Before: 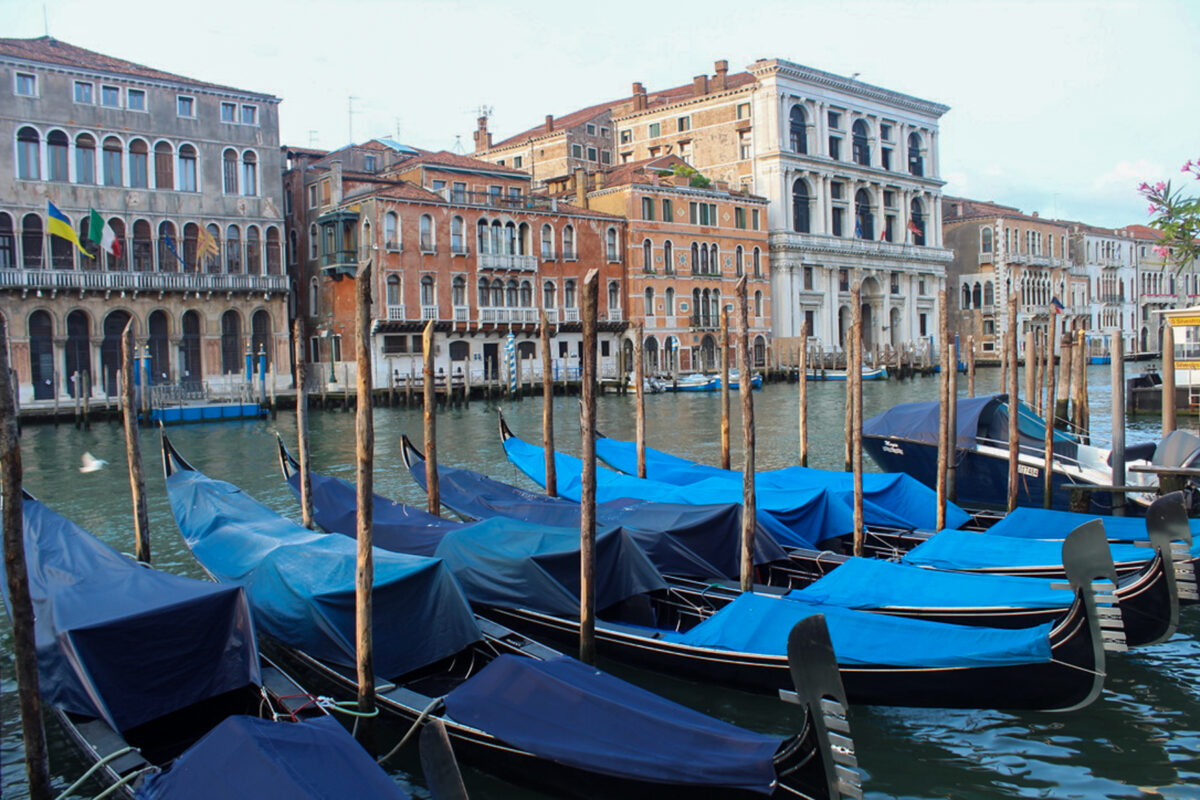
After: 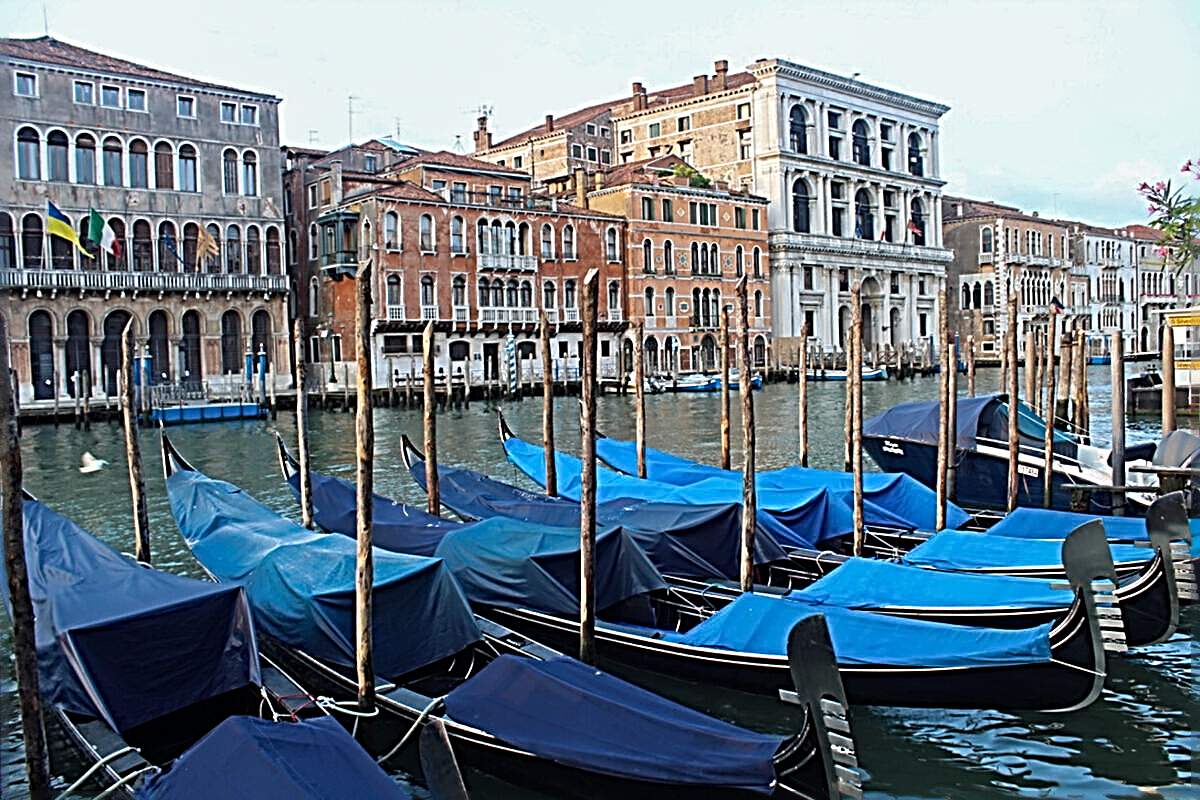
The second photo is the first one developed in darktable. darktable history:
sharpen: radius 3.211, amount 1.741
